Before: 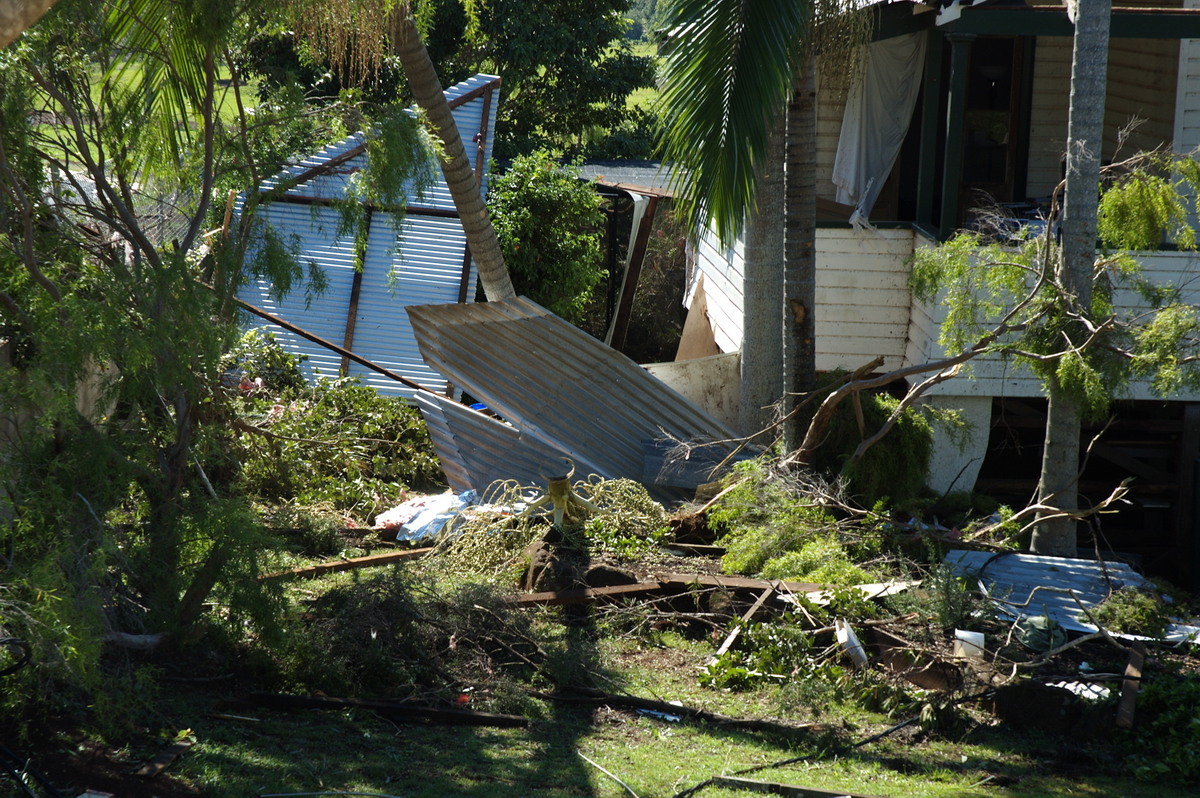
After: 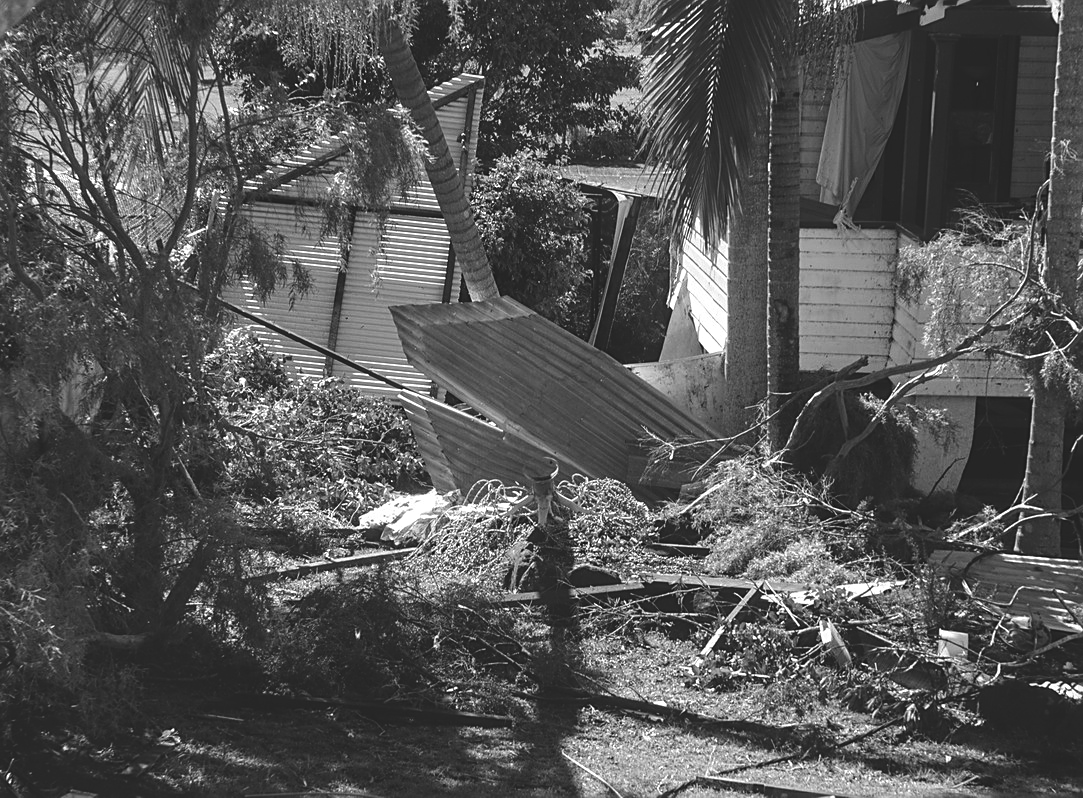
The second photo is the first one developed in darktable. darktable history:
crop and rotate: left 1.344%, right 8.334%
exposure: black level correction -0.021, exposure -0.032 EV, compensate highlight preservation false
local contrast: detail 130%
sharpen: amount 0.489
color zones: curves: ch0 [(0.004, 0.588) (0.116, 0.636) (0.259, 0.476) (0.423, 0.464) (0.75, 0.5)]; ch1 [(0, 0) (0.143, 0) (0.286, 0) (0.429, 0) (0.571, 0) (0.714, 0) (0.857, 0)]
color calibration: illuminant as shot in camera, x 0.358, y 0.373, temperature 4628.91 K
